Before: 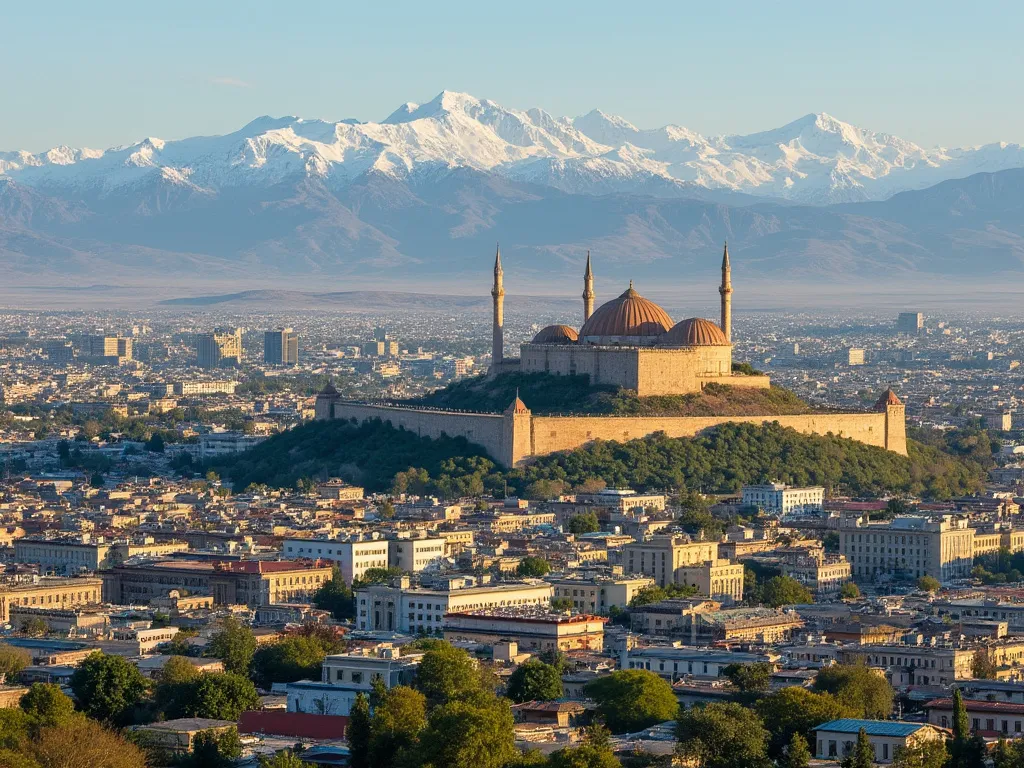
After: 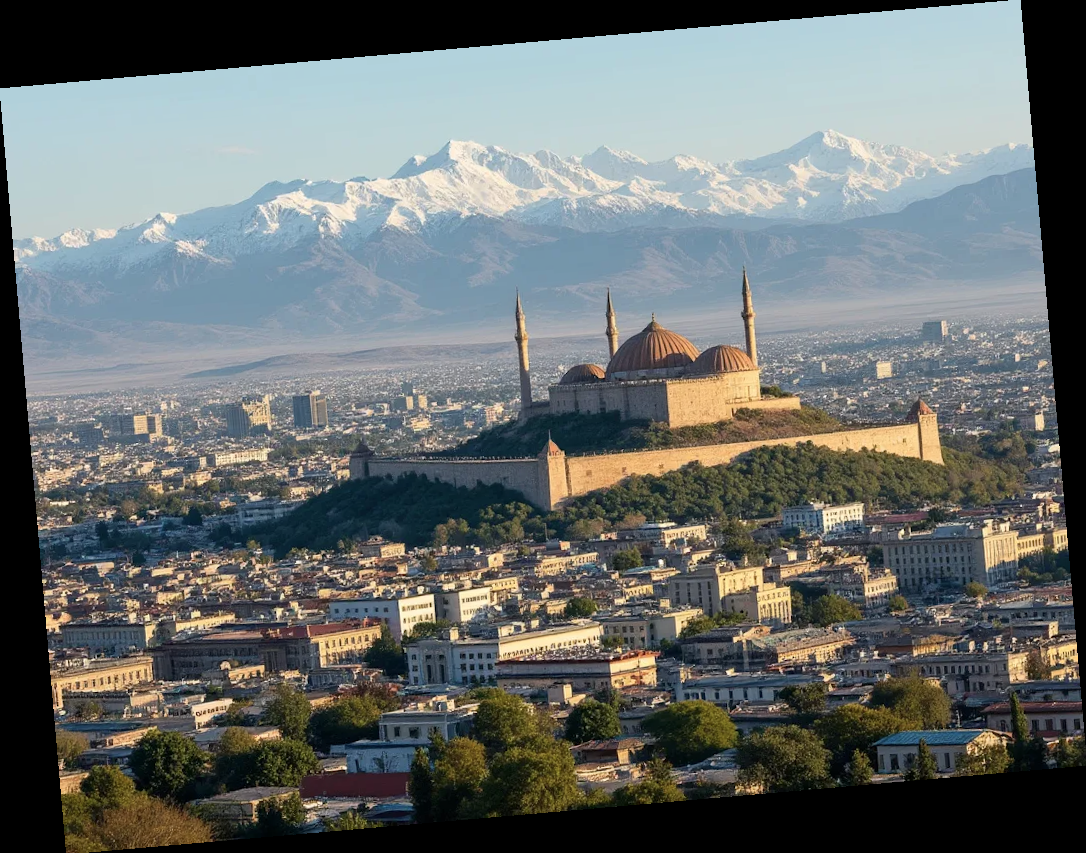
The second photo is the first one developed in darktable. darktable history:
contrast brightness saturation: contrast 0.11, saturation -0.17
rotate and perspective: rotation -4.98°, automatic cropping off
